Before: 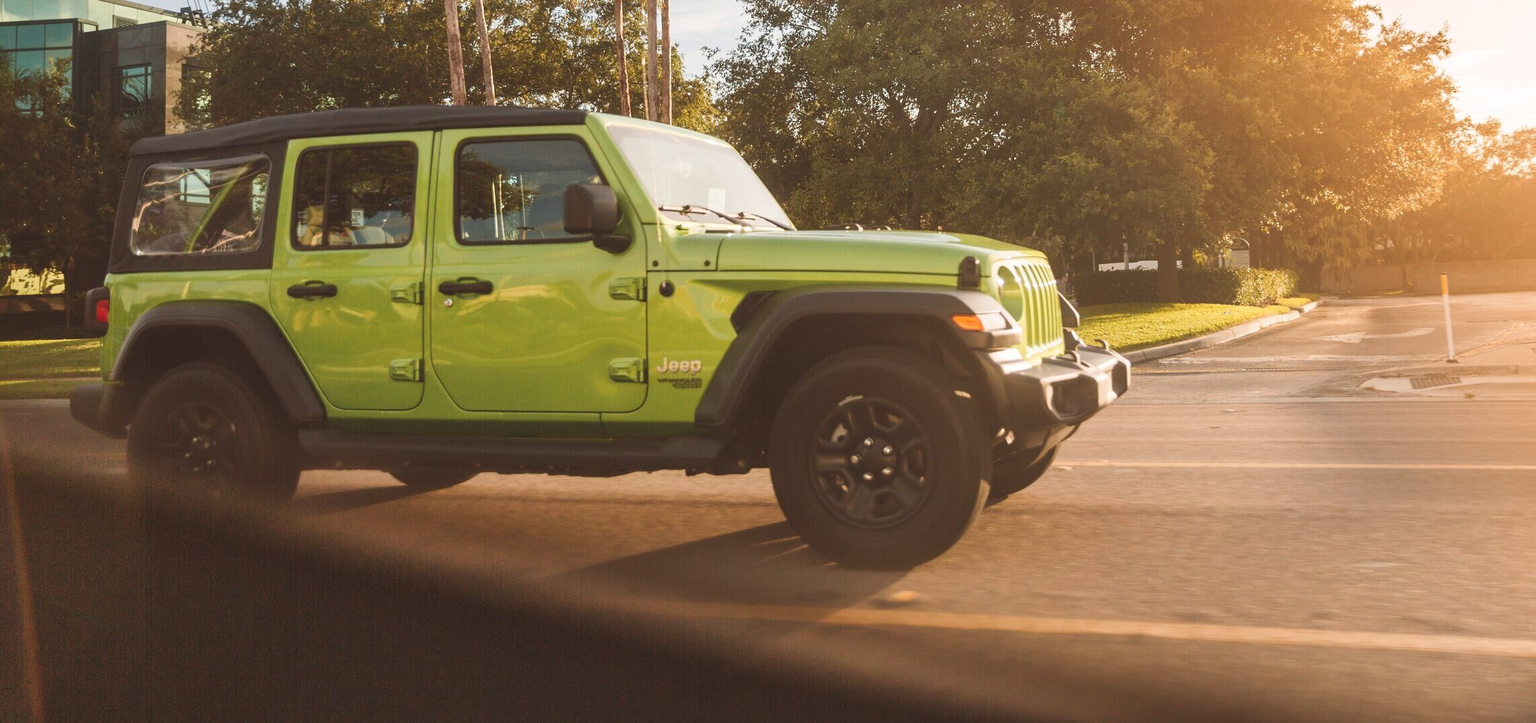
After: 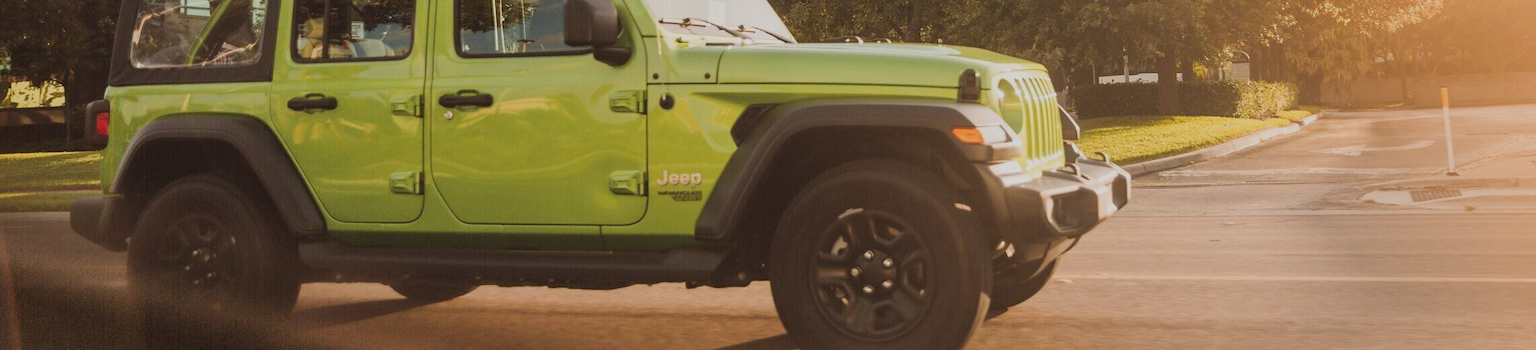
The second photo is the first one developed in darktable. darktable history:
filmic rgb: black relative exposure -7.65 EV, white relative exposure 4.56 EV, threshold 3.02 EV, hardness 3.61, enable highlight reconstruction true
crop and rotate: top 26.096%, bottom 25.327%
